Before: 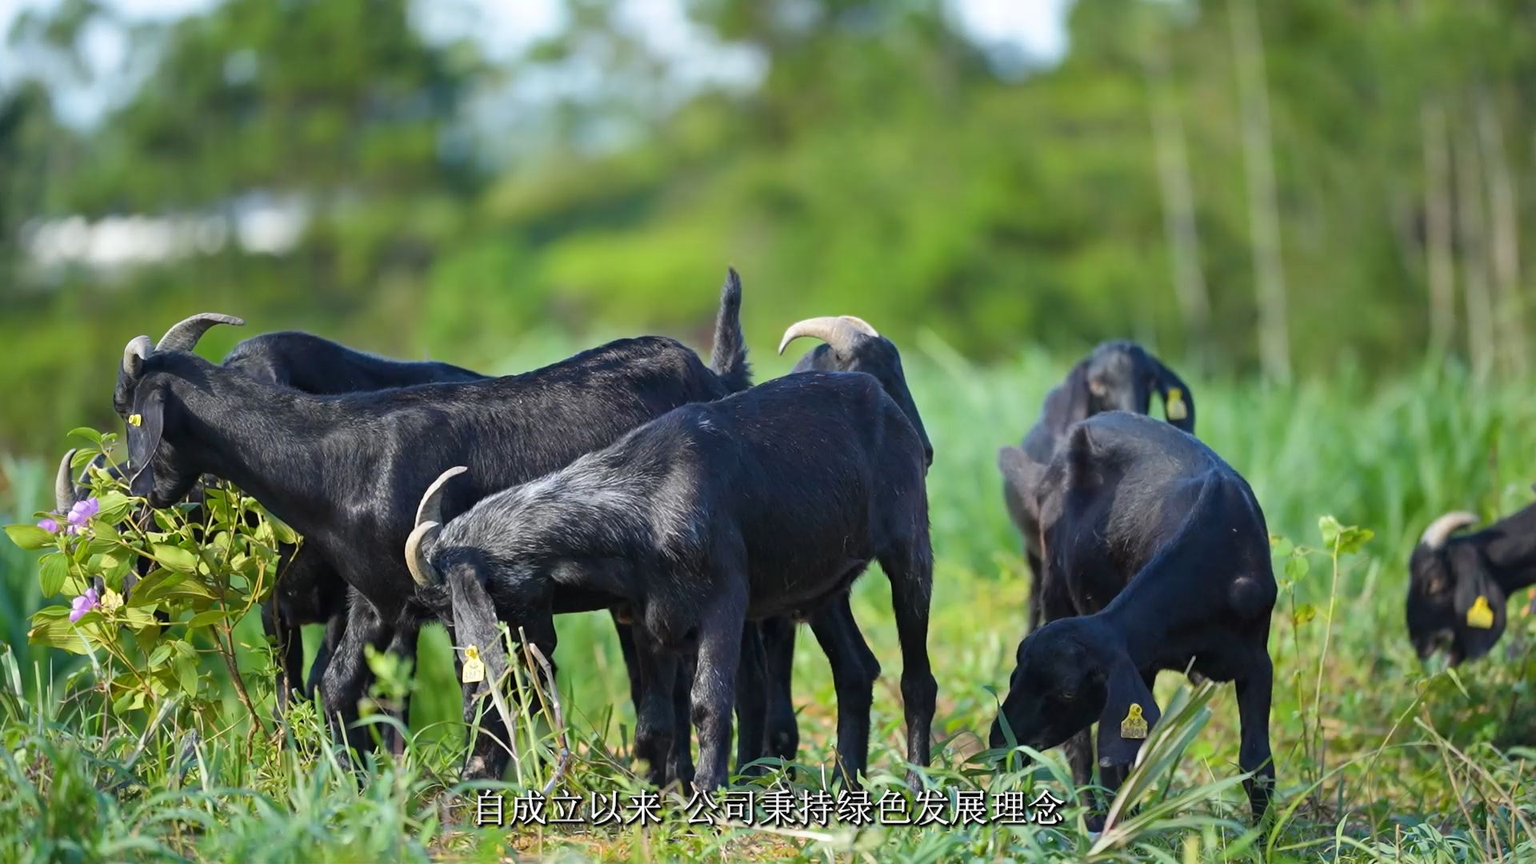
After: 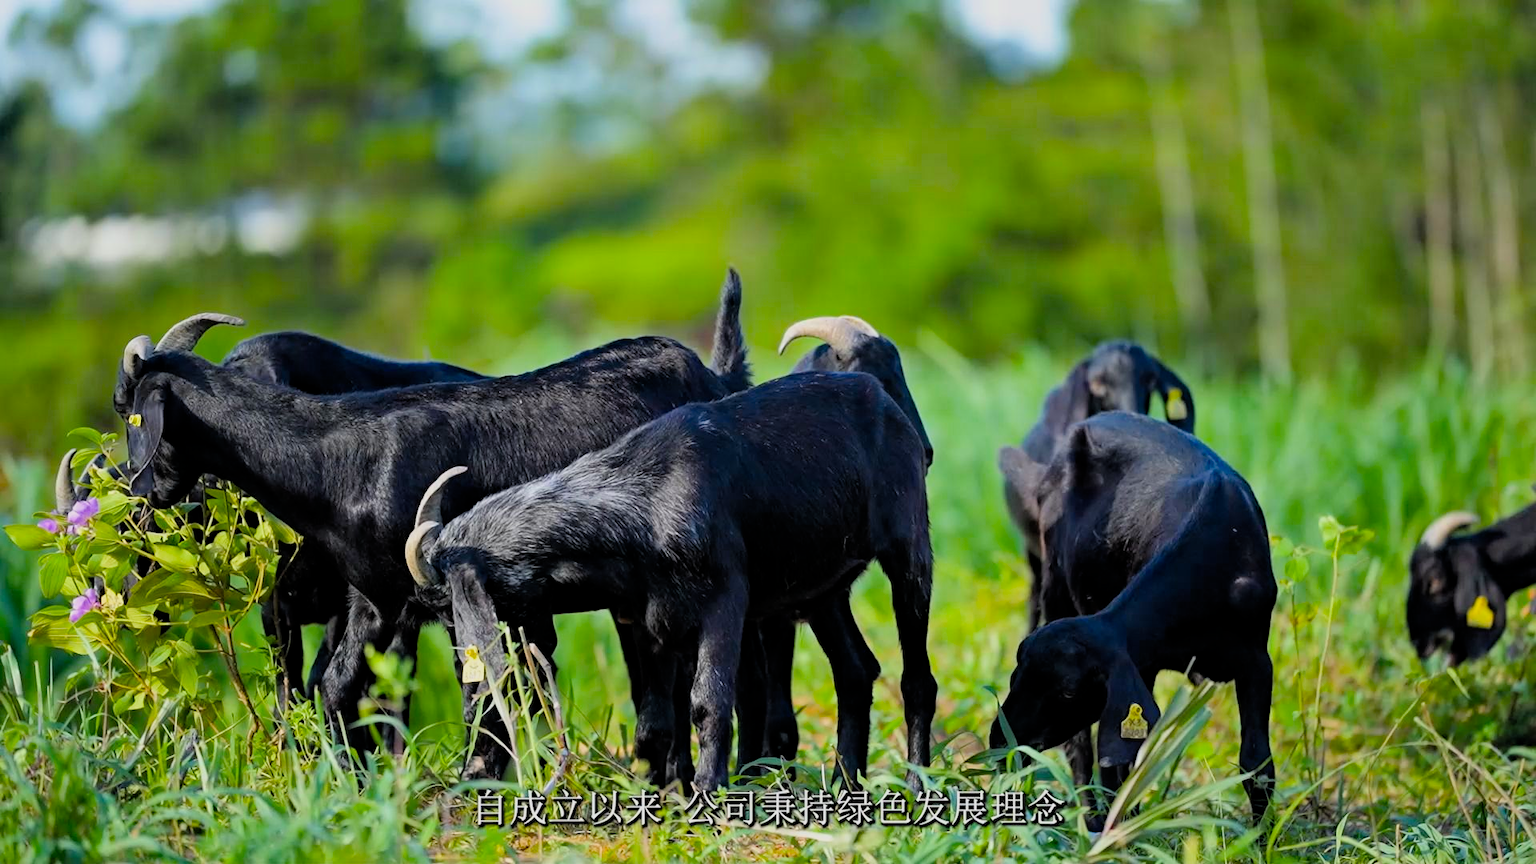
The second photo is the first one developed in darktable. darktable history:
haze removal: compatibility mode true, adaptive false
filmic rgb: black relative exposure -7.75 EV, white relative exposure 4.4 EV, threshold 3 EV, target black luminance 0%, hardness 3.76, latitude 50.51%, contrast 1.074, highlights saturation mix 10%, shadows ↔ highlights balance -0.22%, color science v4 (2020), enable highlight reconstruction true
